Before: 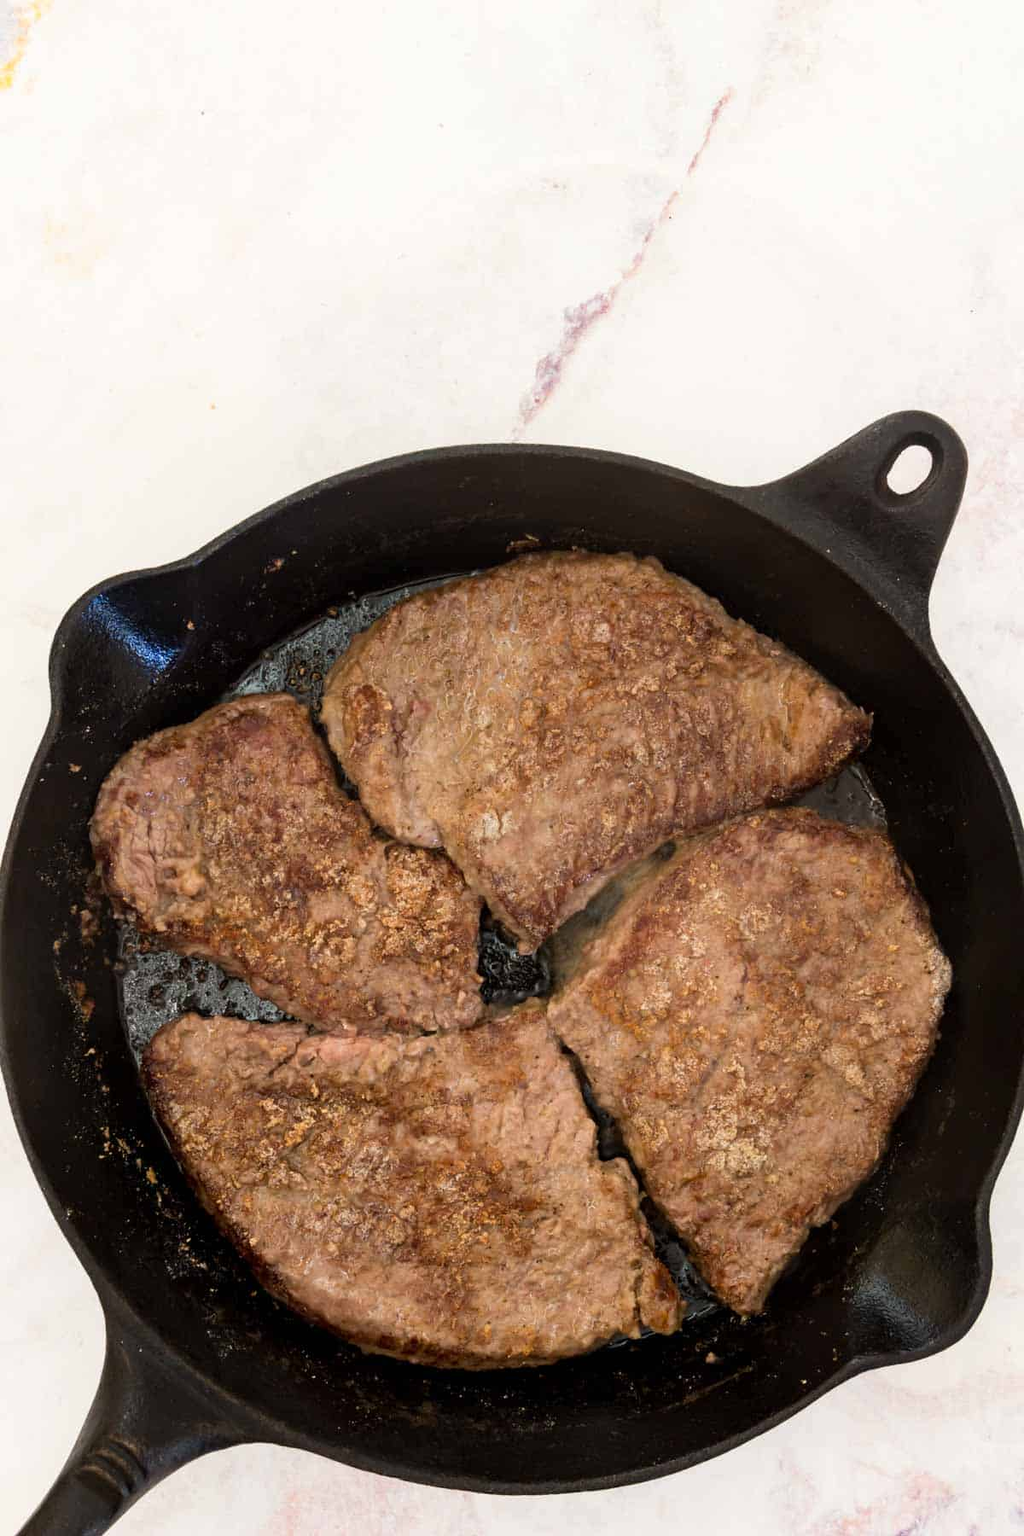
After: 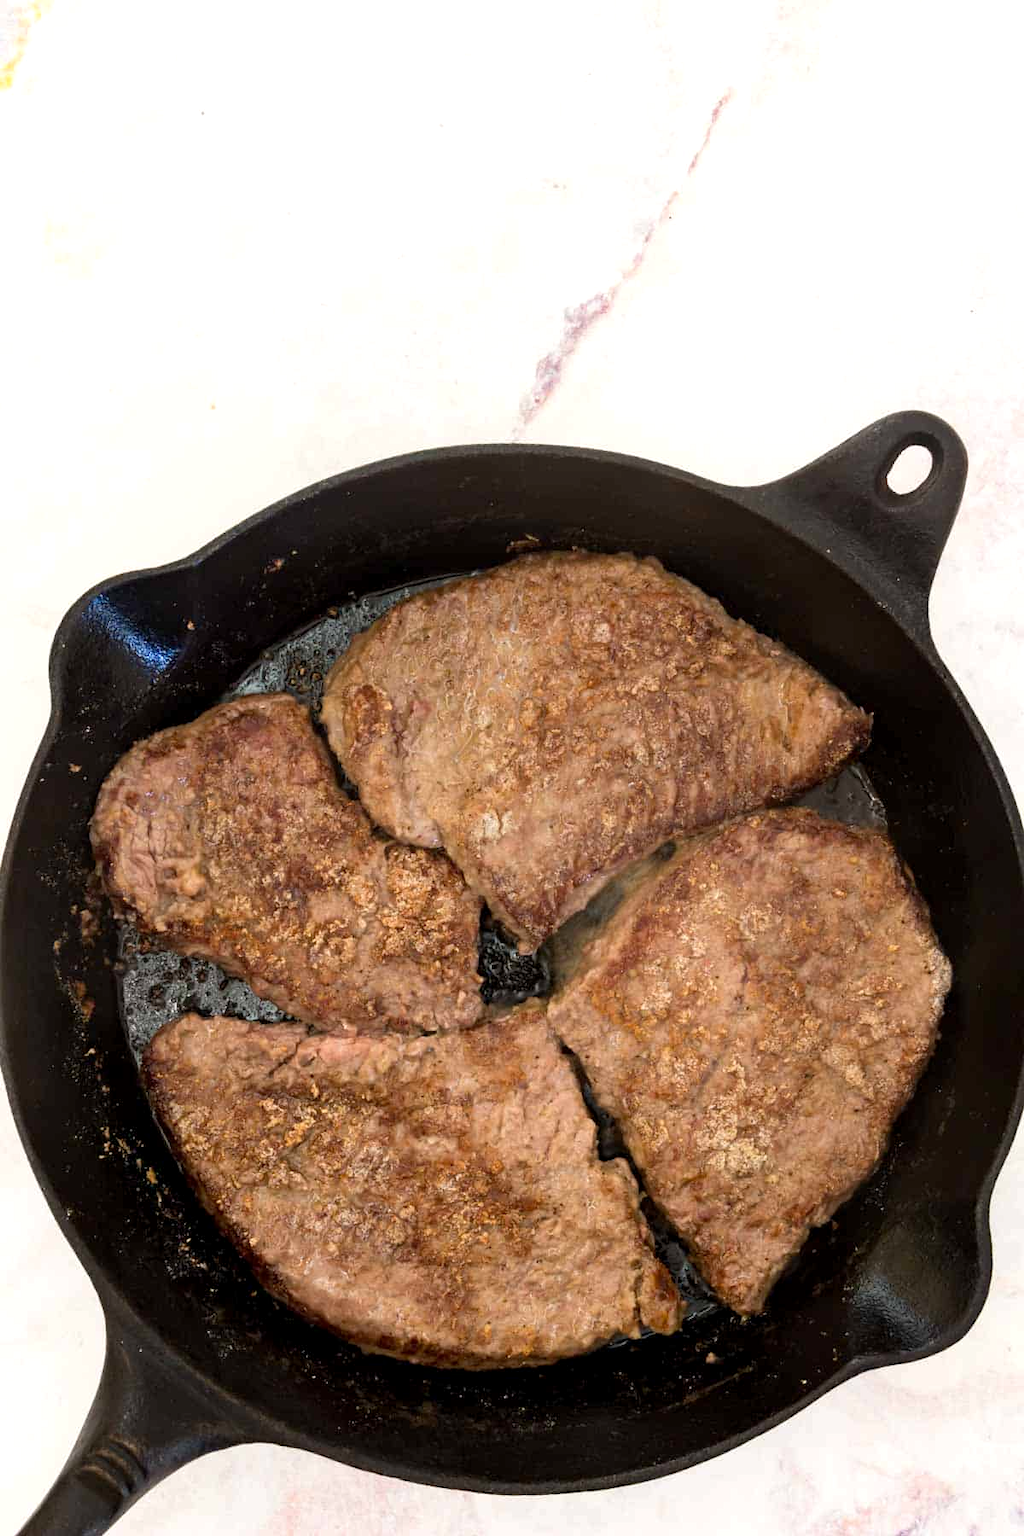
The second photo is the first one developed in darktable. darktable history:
color zones: mix -122.43%
exposure: black level correction 0.001, exposure 0.193 EV, compensate highlight preservation false
